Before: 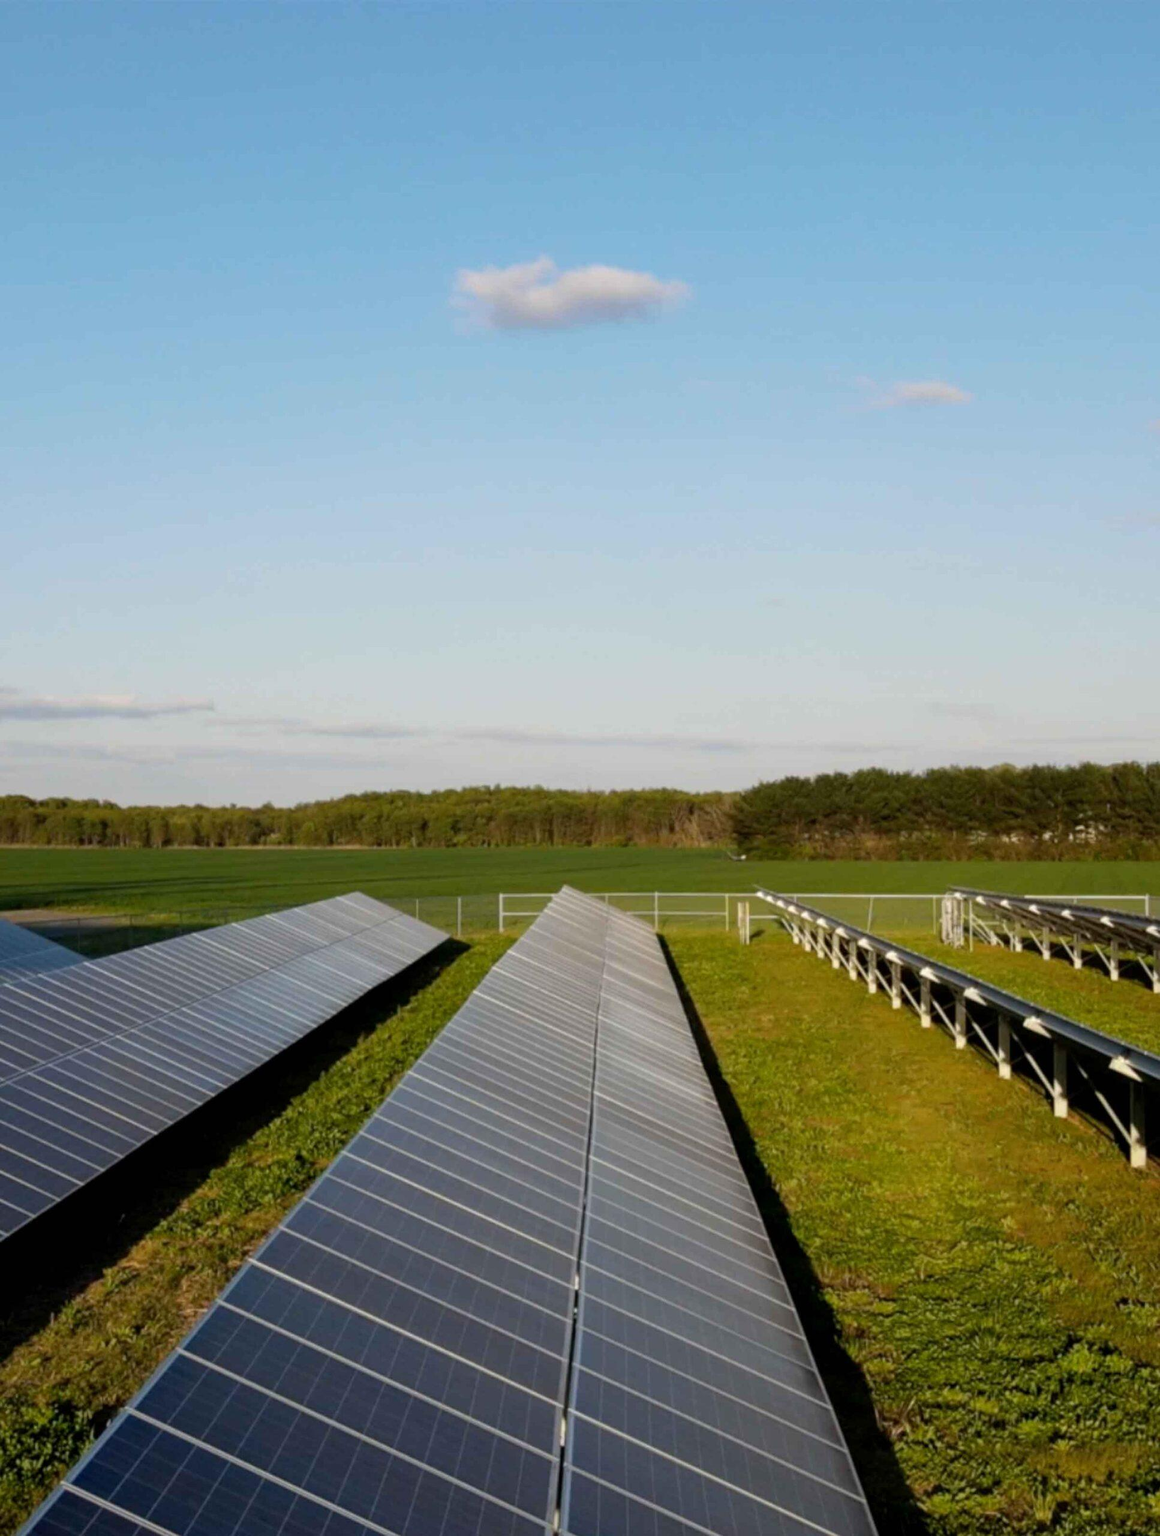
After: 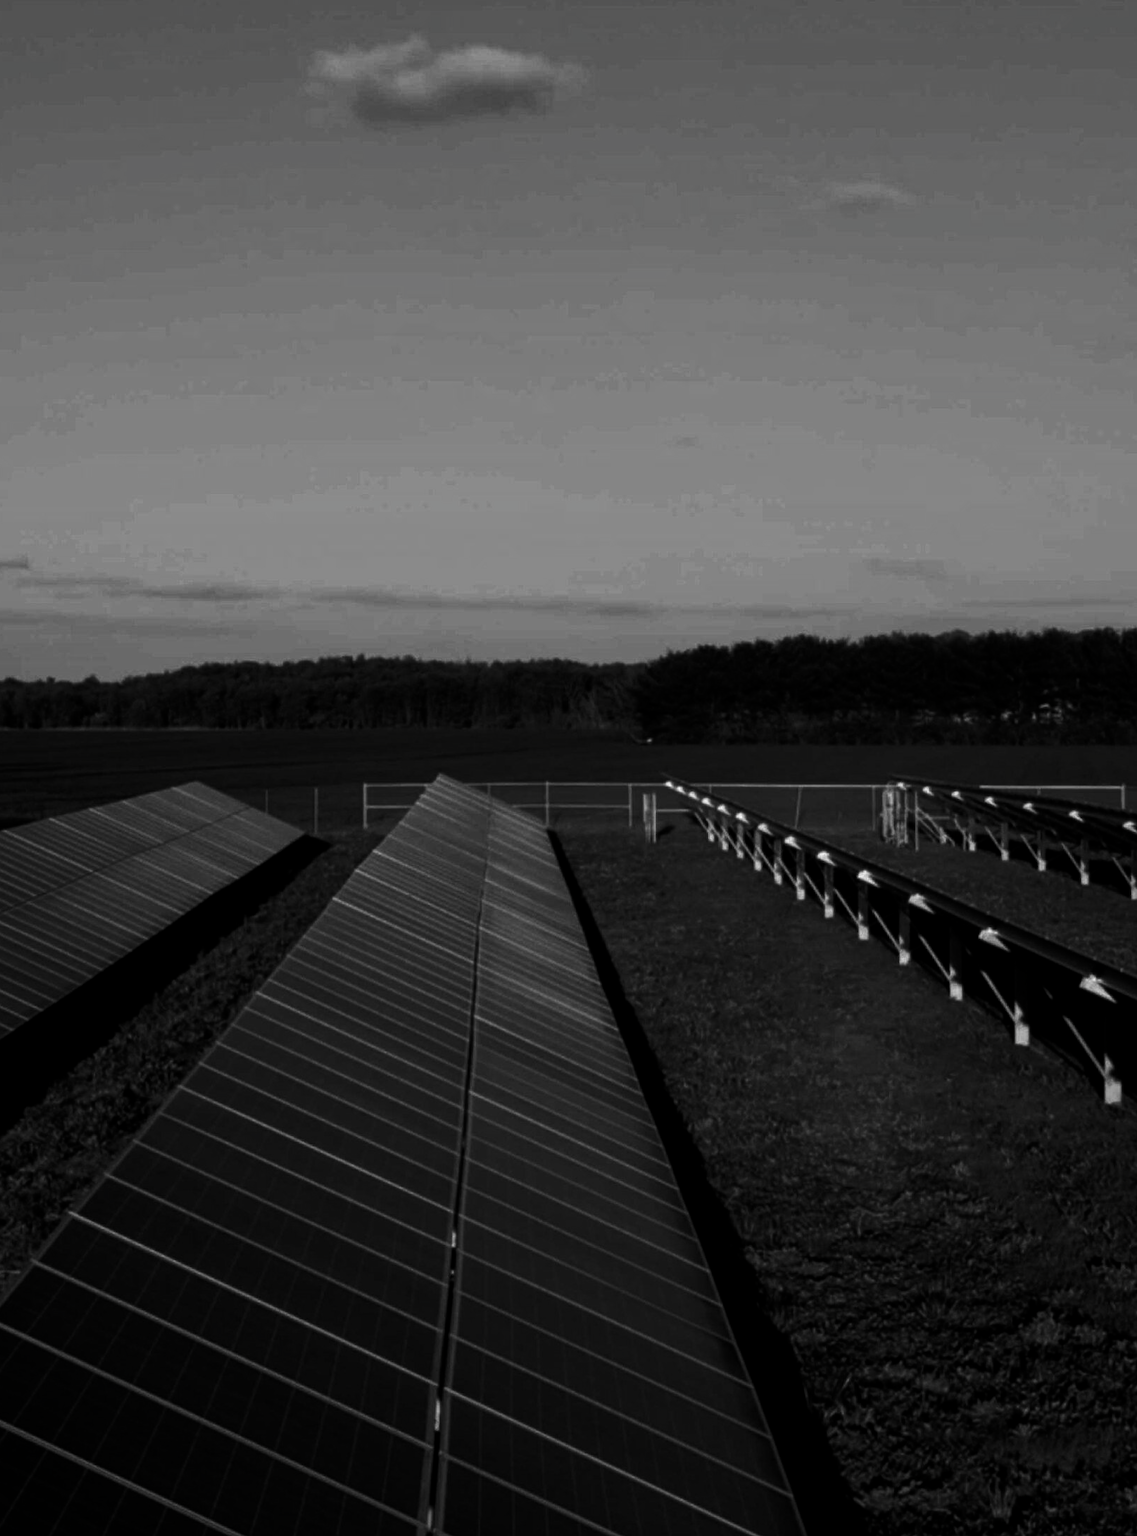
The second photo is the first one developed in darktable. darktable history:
contrast brightness saturation: contrast 0.019, brightness -0.998, saturation -0.998
crop: left 16.436%, top 14.755%
